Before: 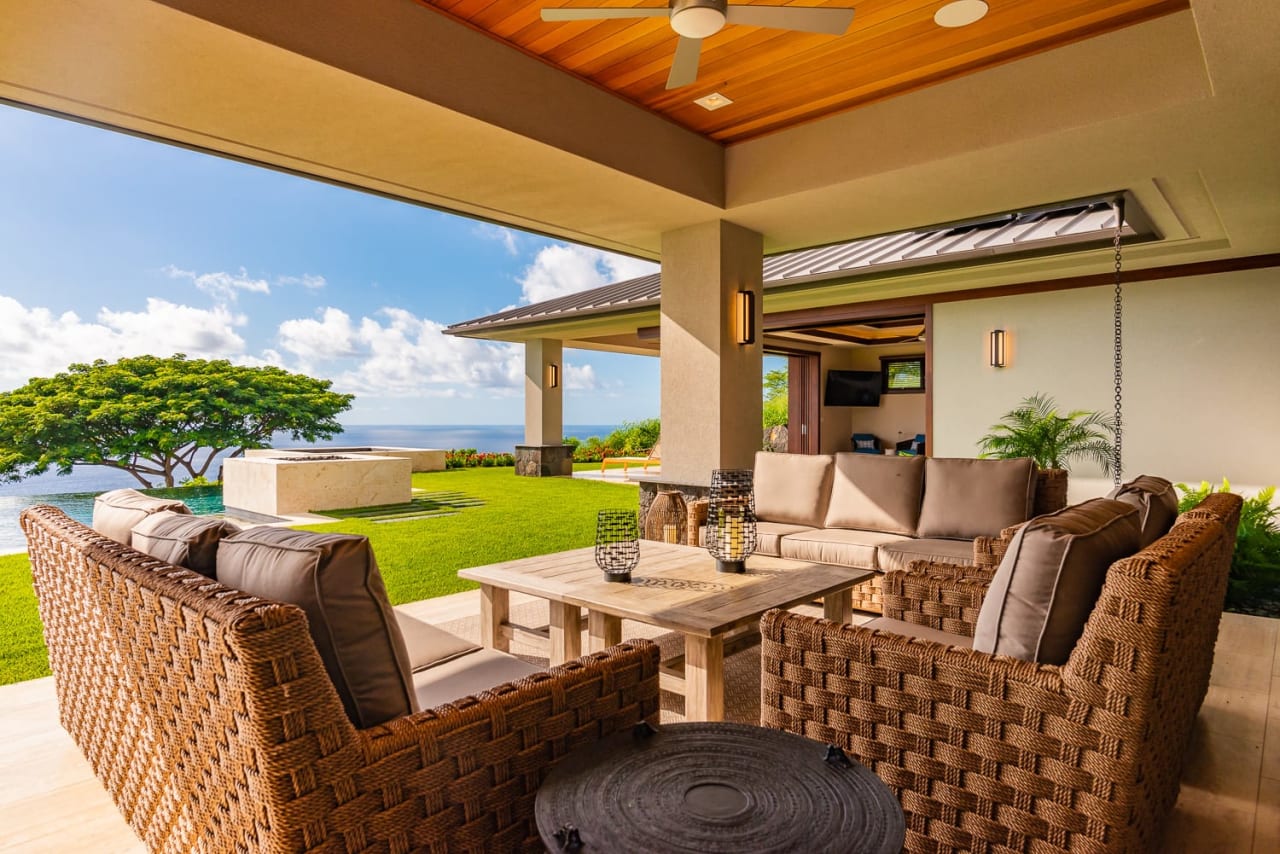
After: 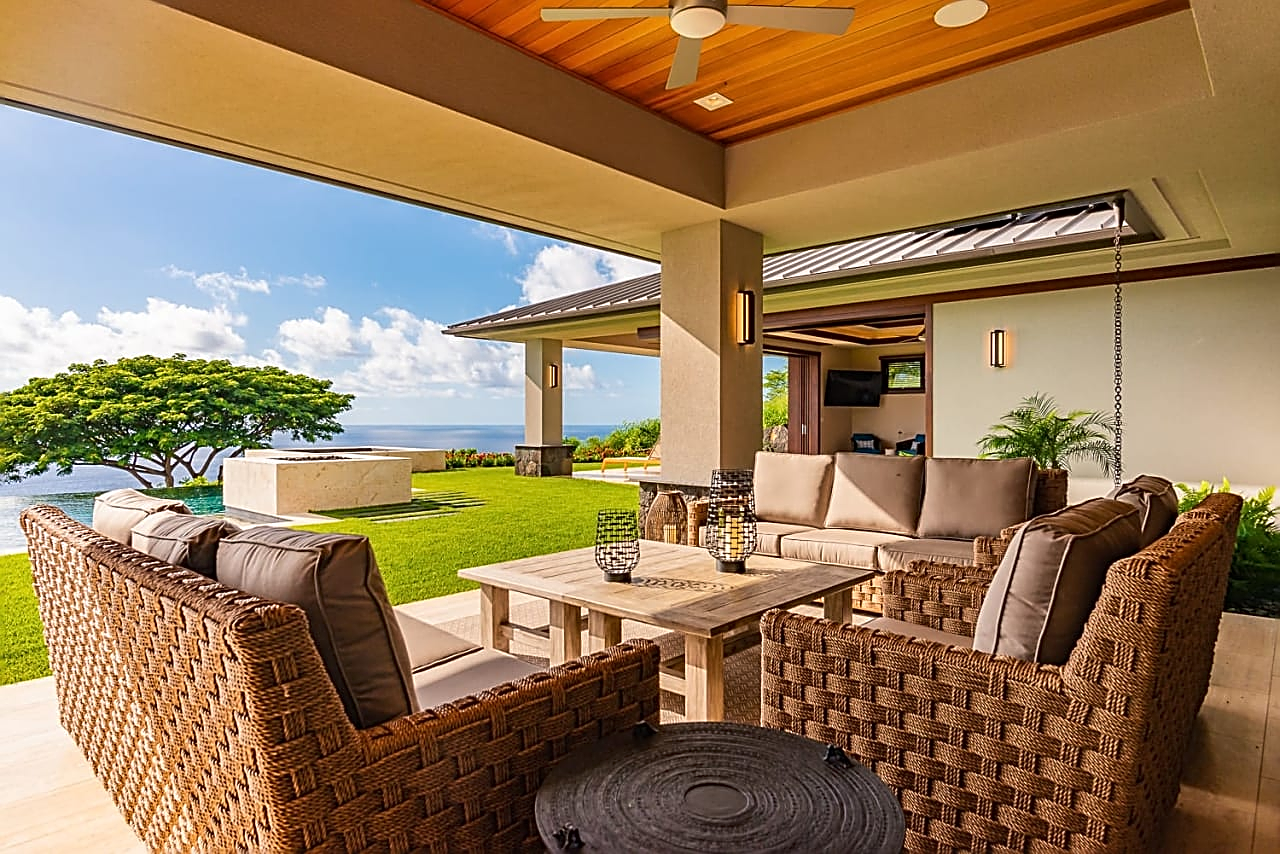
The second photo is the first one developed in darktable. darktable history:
contrast brightness saturation: contrast 0.047
sharpen: amount 0.995
